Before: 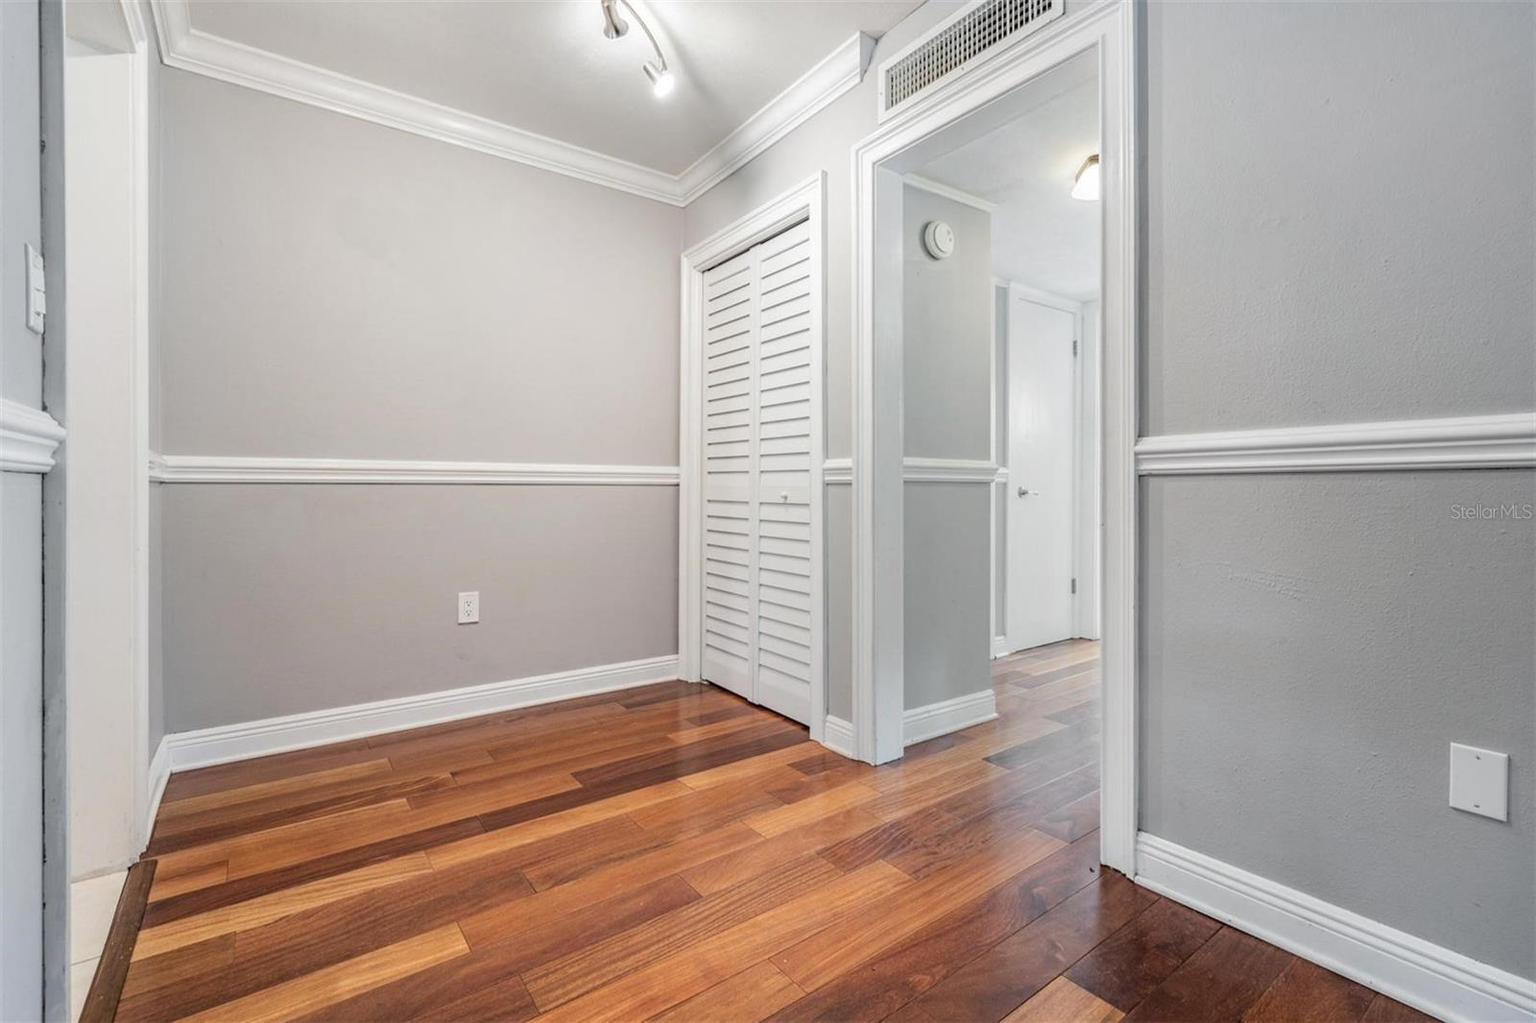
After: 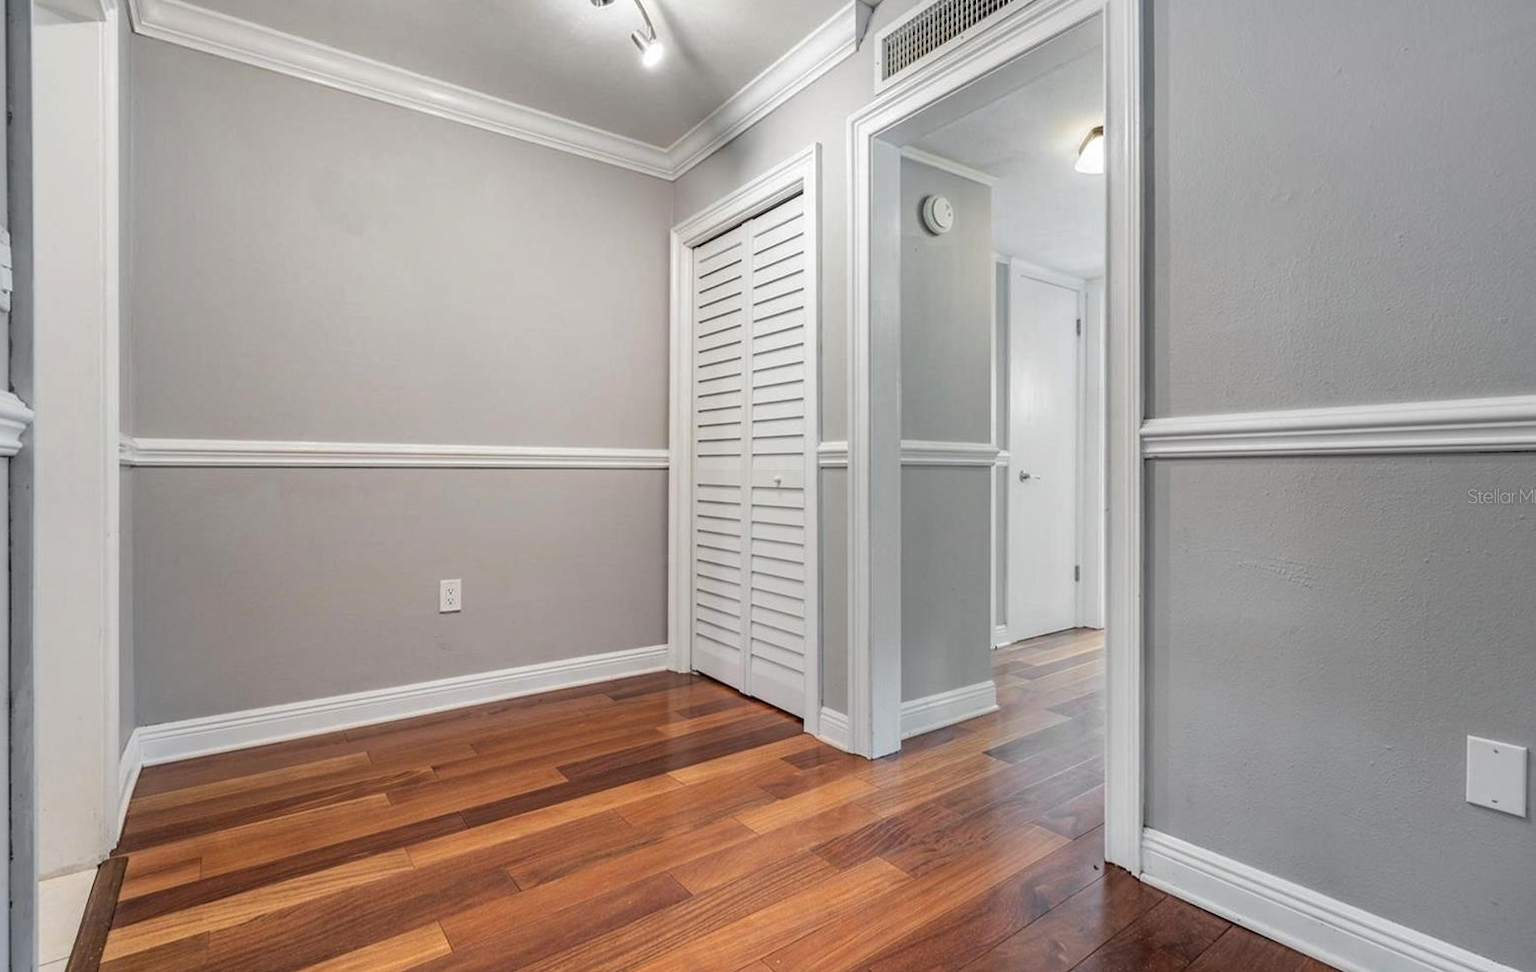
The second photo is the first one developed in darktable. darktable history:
shadows and highlights: radius 264.46, soften with gaussian
base curve: curves: ch0 [(0, 0) (0.303, 0.277) (1, 1)], preserve colors none
crop: left 2.232%, top 3.225%, right 1.144%, bottom 4.968%
